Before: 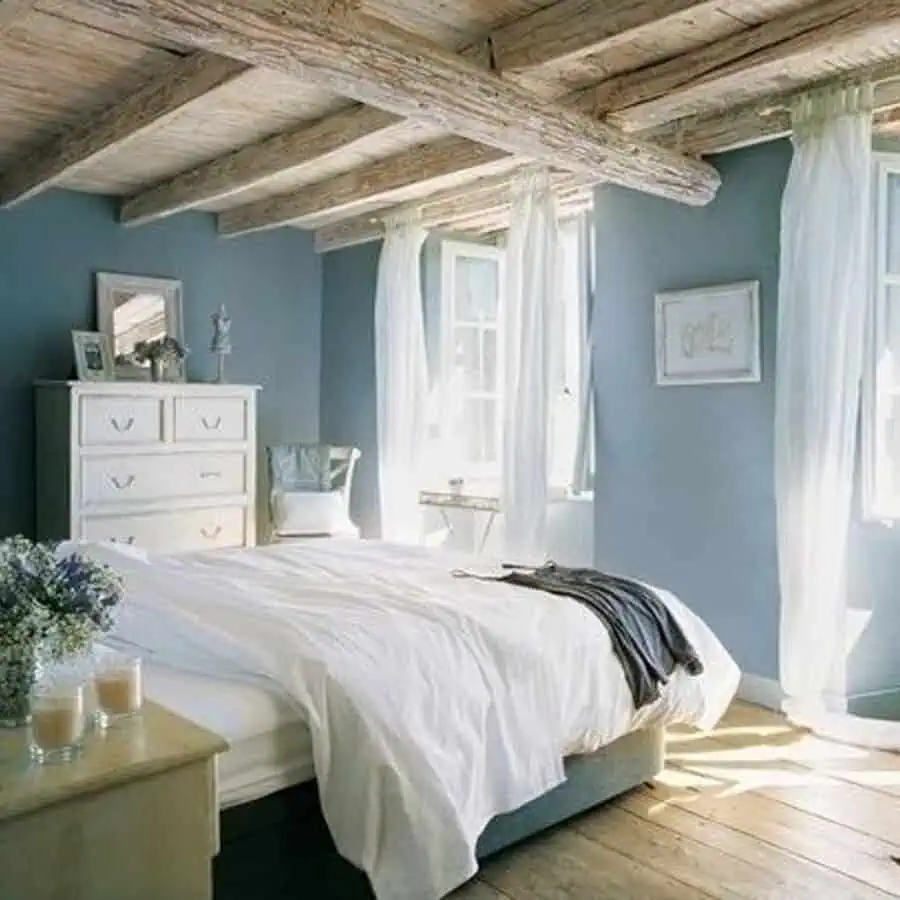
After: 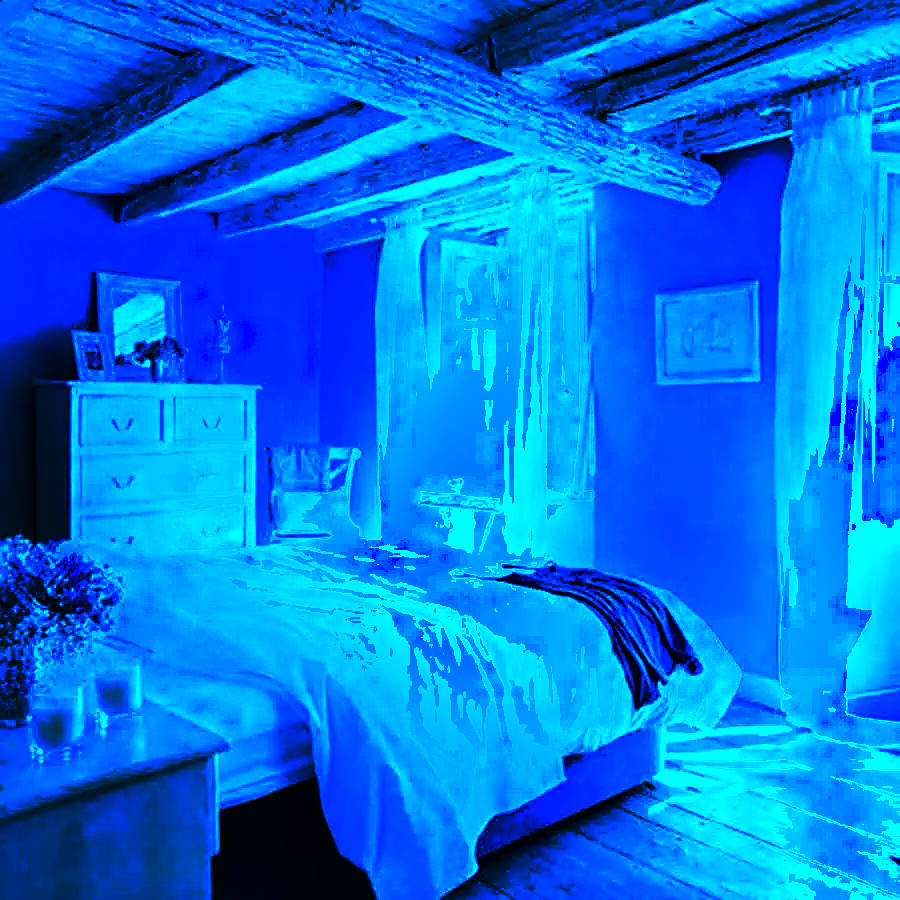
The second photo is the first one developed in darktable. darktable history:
color balance rgb: perceptual saturation grading › global saturation 20%, perceptual saturation grading › highlights -24.974%, perceptual saturation grading › shadows 24.624%, perceptual brilliance grading › global brilliance 2.753%, perceptual brilliance grading › highlights -2.921%, perceptual brilliance grading › shadows 2.923%
tone curve: curves: ch0 [(0, 0) (0.765, 0.349) (1, 1)], preserve colors none
sharpen: radius 1.877, amount 0.392, threshold 1.156
shadows and highlights: soften with gaussian
exposure: black level correction 0, exposure 0.498 EV, compensate highlight preservation false
contrast brightness saturation: contrast 0.201, brightness 0.161, saturation 0.22
local contrast: mode bilateral grid, contrast 99, coarseness 99, detail 165%, midtone range 0.2
color calibration: gray › normalize channels true, illuminant as shot in camera, x 0.482, y 0.432, temperature 2415.85 K, gamut compression 0.017
